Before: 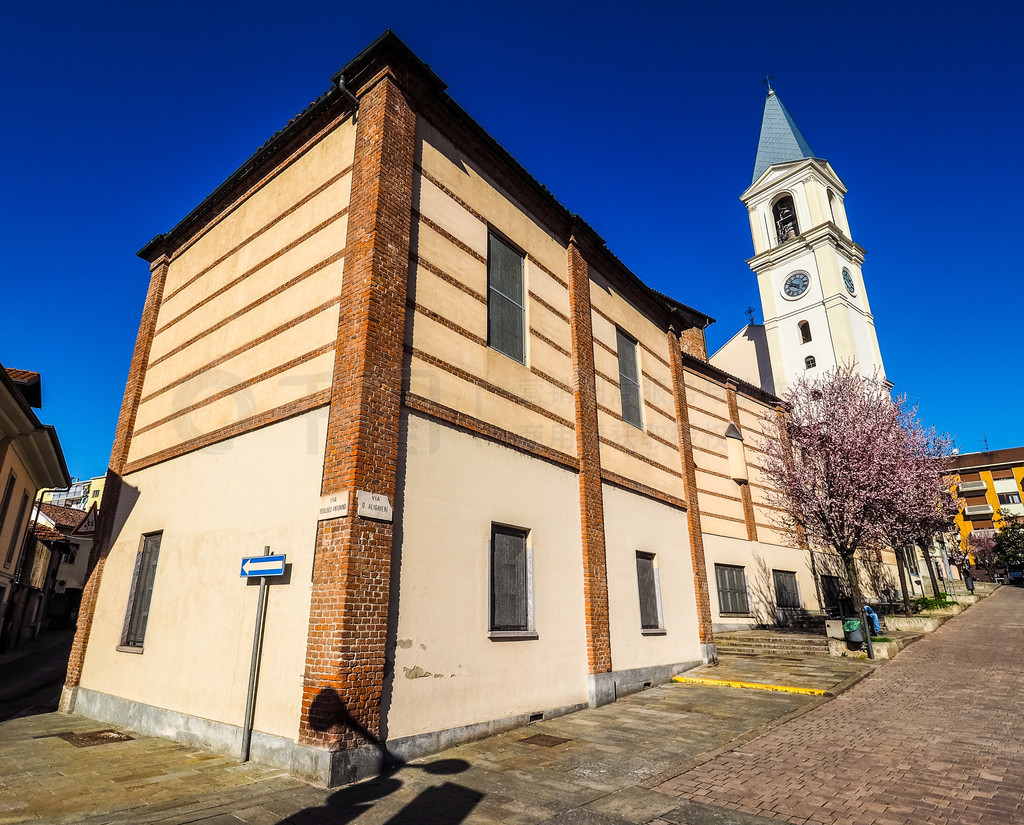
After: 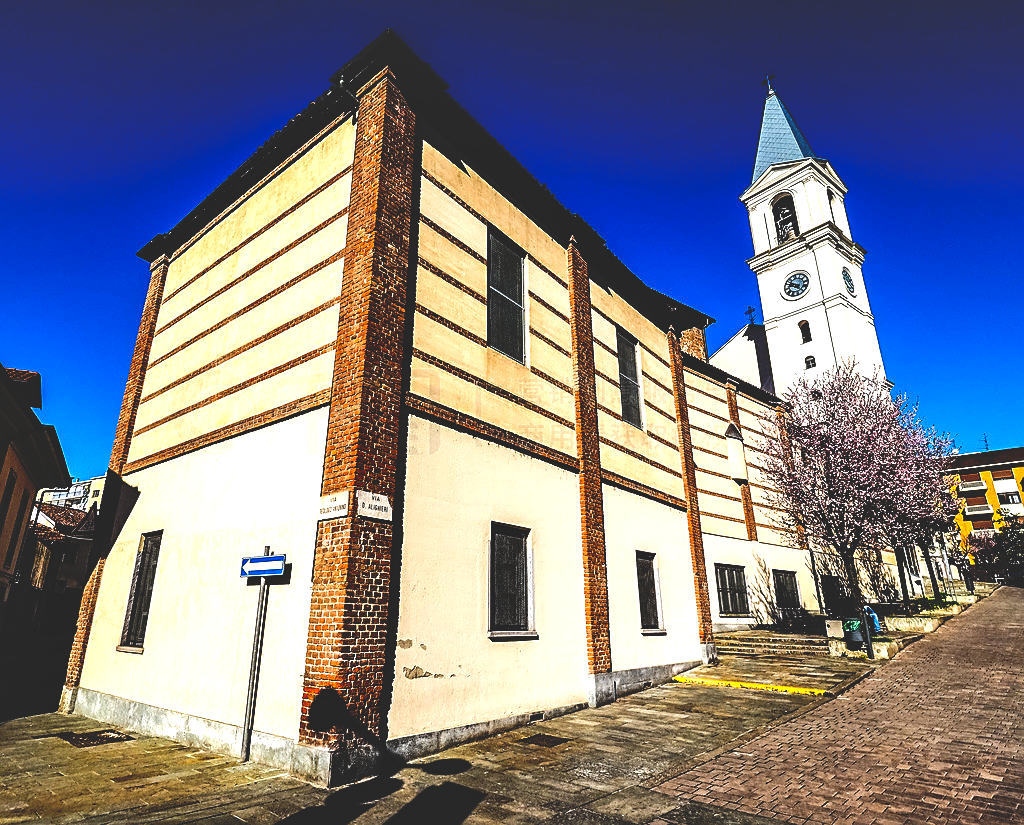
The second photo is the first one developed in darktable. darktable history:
shadows and highlights: shadows 37.27, highlights -28.18, soften with gaussian
tone equalizer: -8 EV -0.75 EV, -7 EV -0.7 EV, -6 EV -0.6 EV, -5 EV -0.4 EV, -3 EV 0.4 EV, -2 EV 0.6 EV, -1 EV 0.7 EV, +0 EV 0.75 EV, edges refinement/feathering 500, mask exposure compensation -1.57 EV, preserve details no
sharpen: on, module defaults
white balance: red 0.982, blue 1.018
base curve: curves: ch0 [(0, 0.02) (0.083, 0.036) (1, 1)], preserve colors none
